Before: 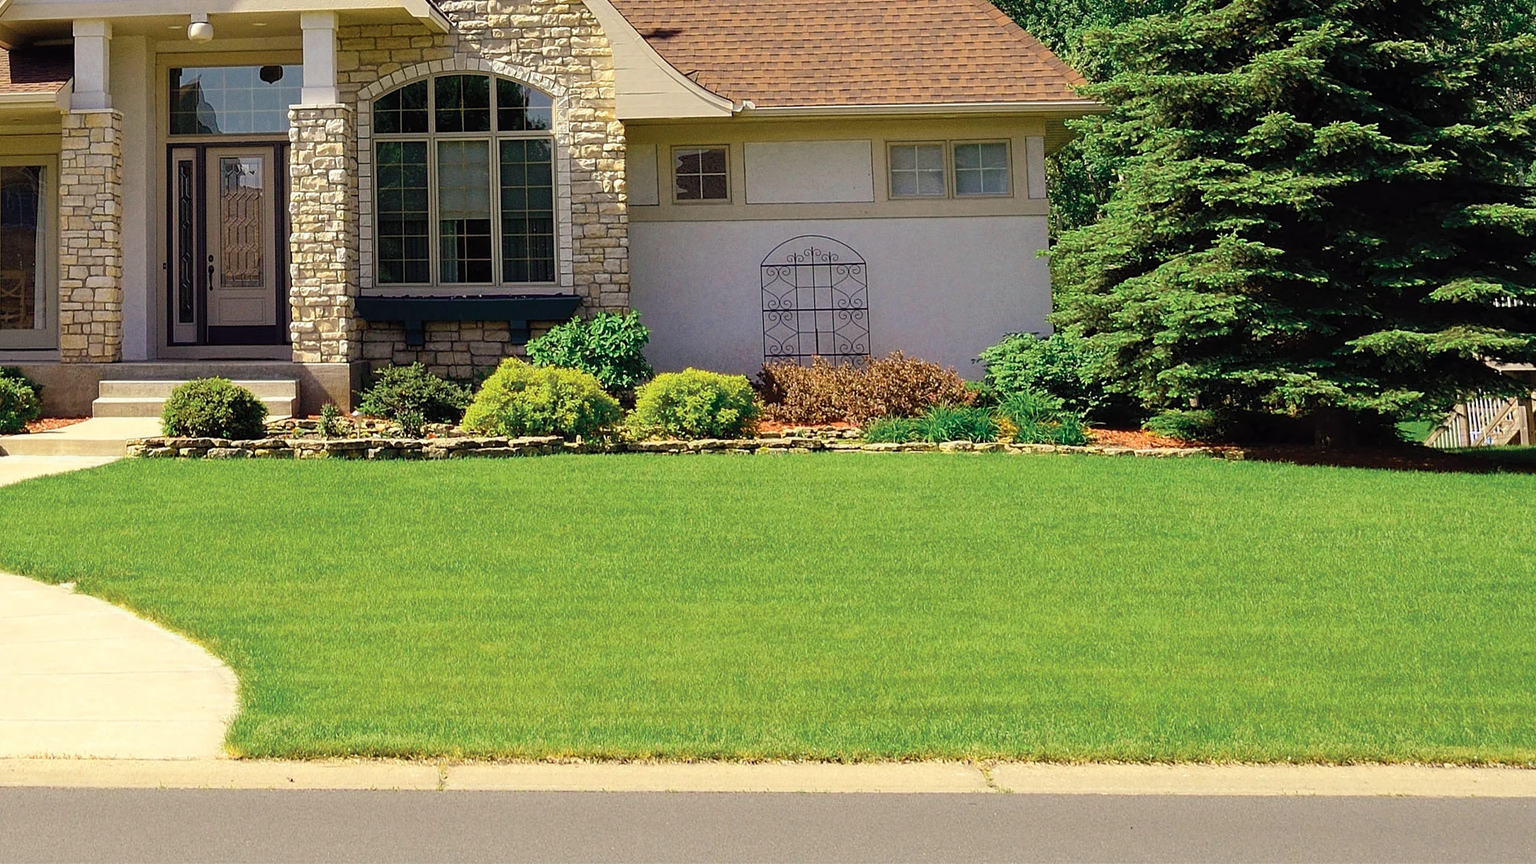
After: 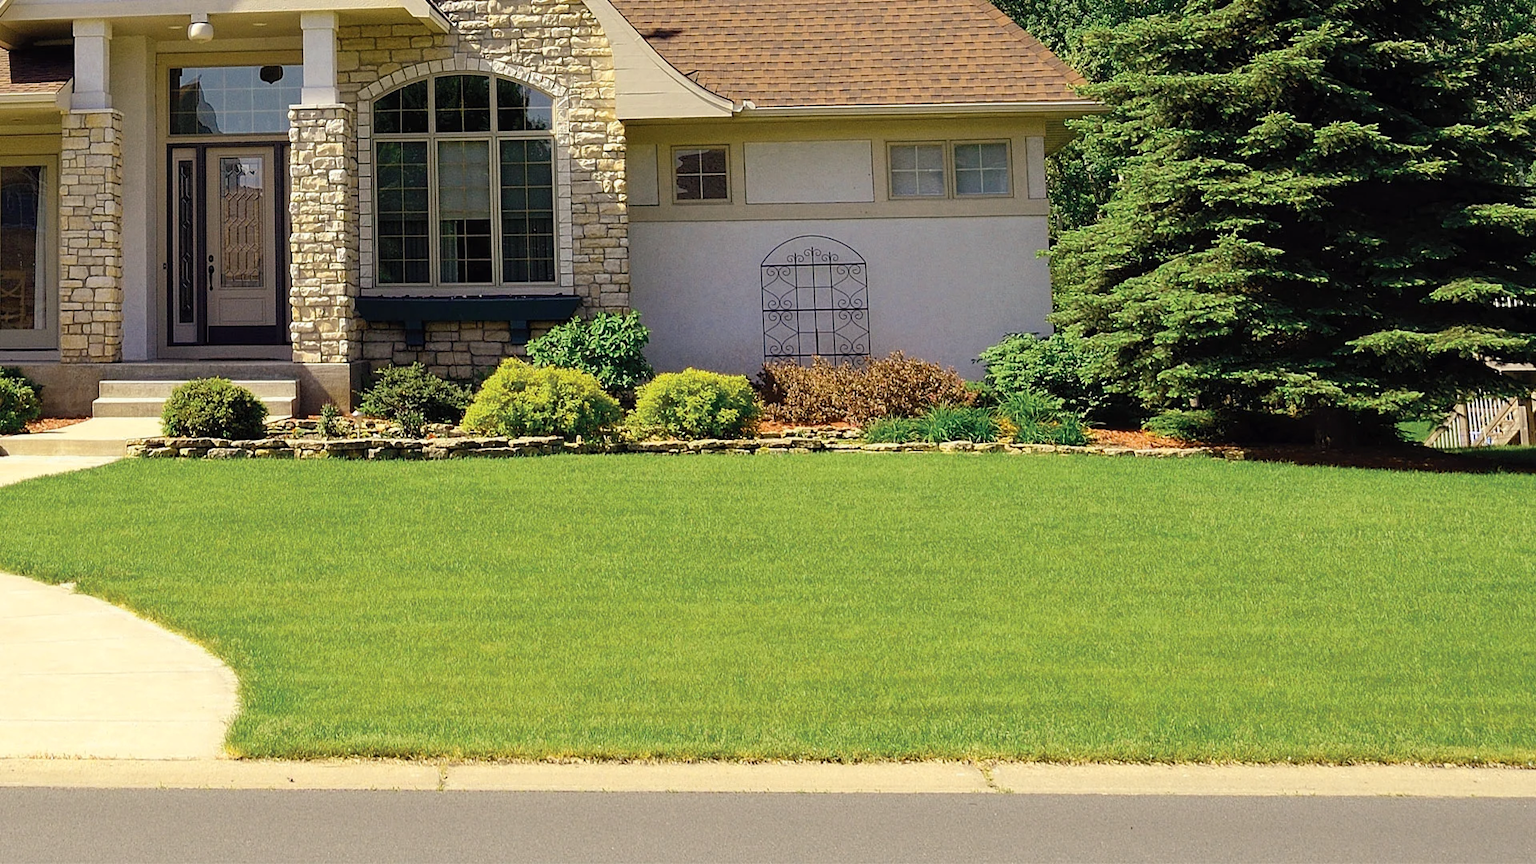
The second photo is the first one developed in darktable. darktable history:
exposure: compensate highlight preservation false
color contrast: green-magenta contrast 0.81
